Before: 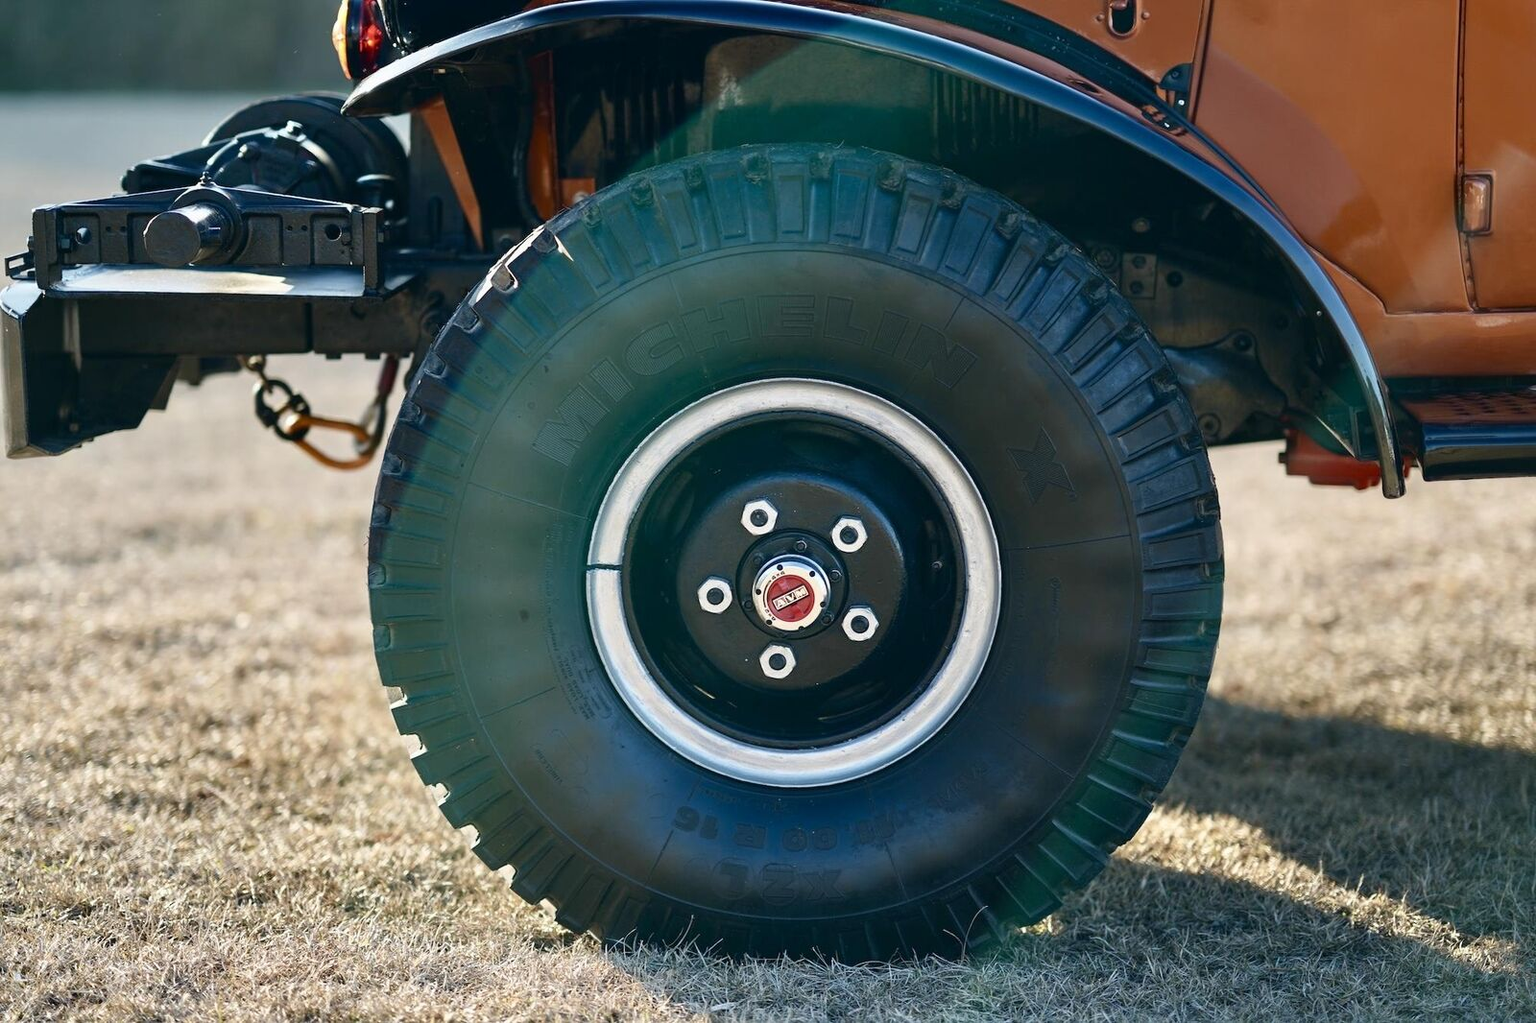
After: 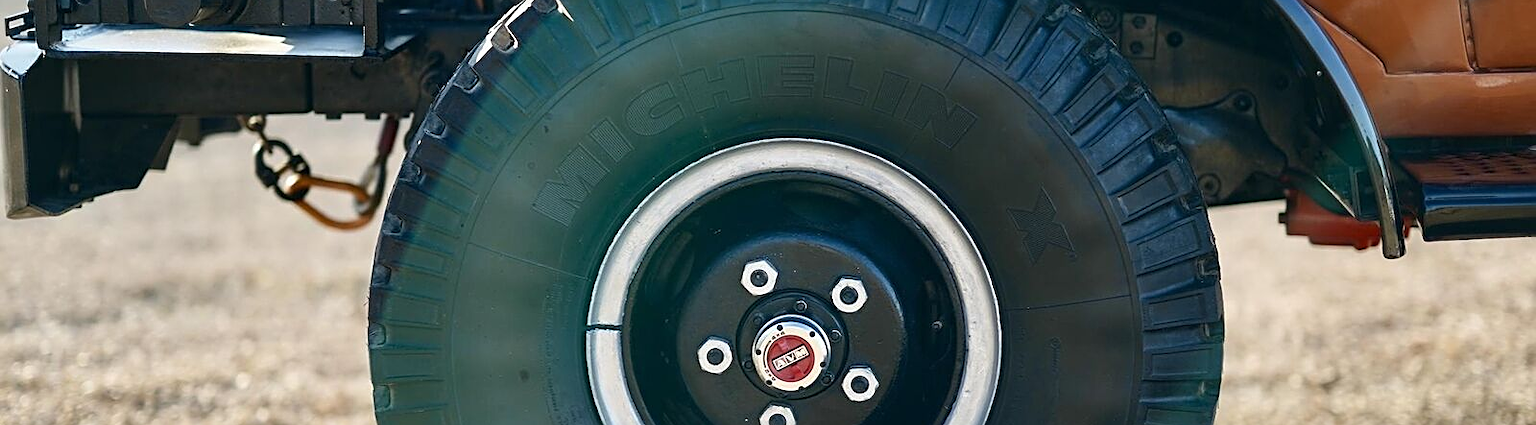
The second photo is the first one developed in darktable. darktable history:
crop and rotate: top 23.468%, bottom 34.913%
sharpen: on, module defaults
